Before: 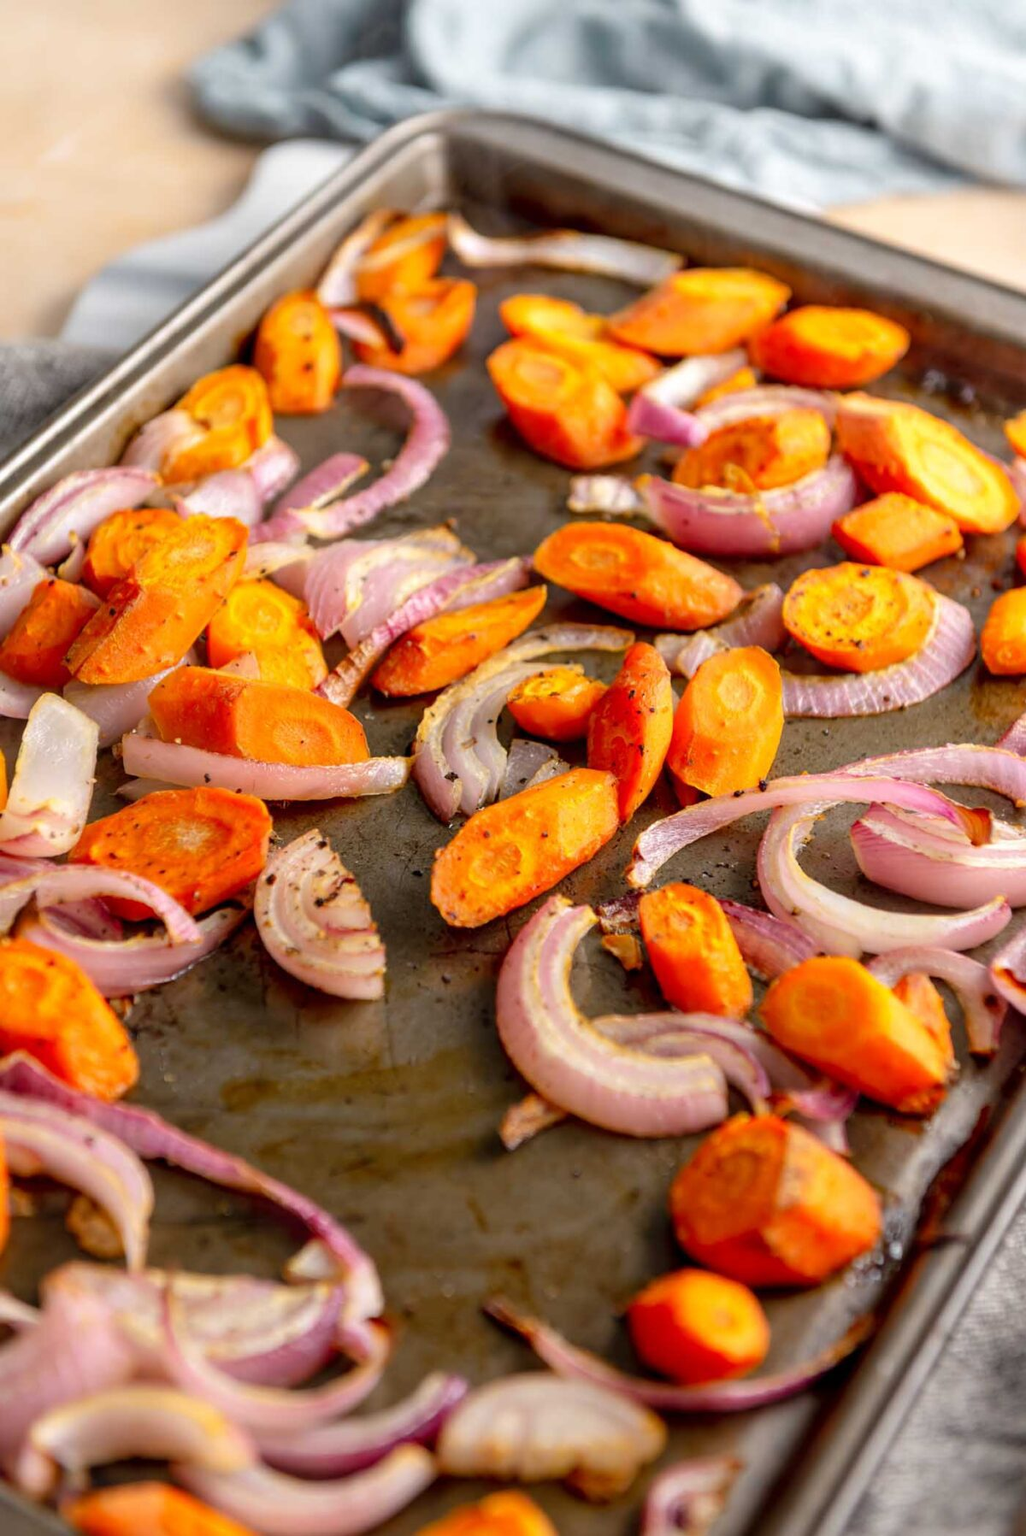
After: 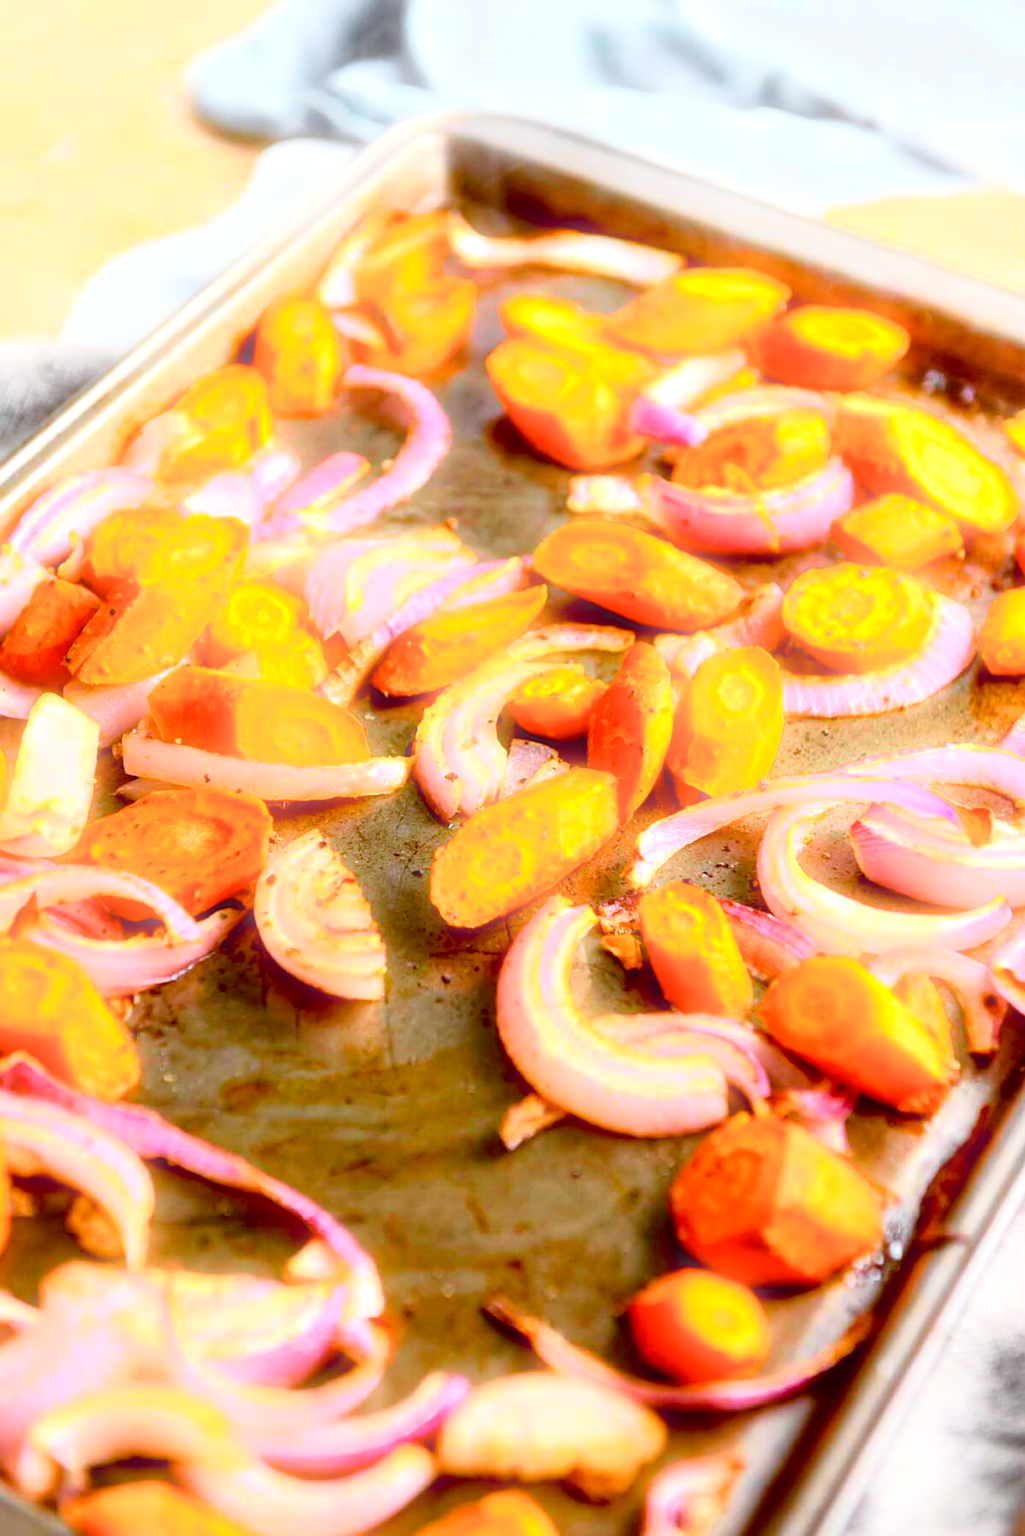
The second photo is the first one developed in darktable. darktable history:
bloom: size 5%, threshold 95%, strength 15%
color balance: lift [1, 1.015, 1.004, 0.985], gamma [1, 0.958, 0.971, 1.042], gain [1, 0.956, 0.977, 1.044]
color balance rgb: perceptual saturation grading › global saturation 10%, global vibrance 10%
tone curve: curves: ch0 [(0, 0.006) (0.037, 0.022) (0.123, 0.105) (0.19, 0.173) (0.277, 0.279) (0.474, 0.517) (0.597, 0.662) (0.687, 0.774) (0.855, 0.891) (1, 0.982)]; ch1 [(0, 0) (0.243, 0.245) (0.422, 0.415) (0.493, 0.495) (0.508, 0.503) (0.544, 0.552) (0.557, 0.582) (0.626, 0.672) (0.694, 0.732) (1, 1)]; ch2 [(0, 0) (0.249, 0.216) (0.356, 0.329) (0.424, 0.442) (0.476, 0.483) (0.498, 0.5) (0.517, 0.519) (0.532, 0.539) (0.562, 0.596) (0.614, 0.662) (0.706, 0.757) (0.808, 0.809) (0.991, 0.968)], color space Lab, independent channels, preserve colors none
exposure: exposure 0.935 EV, compensate highlight preservation false
